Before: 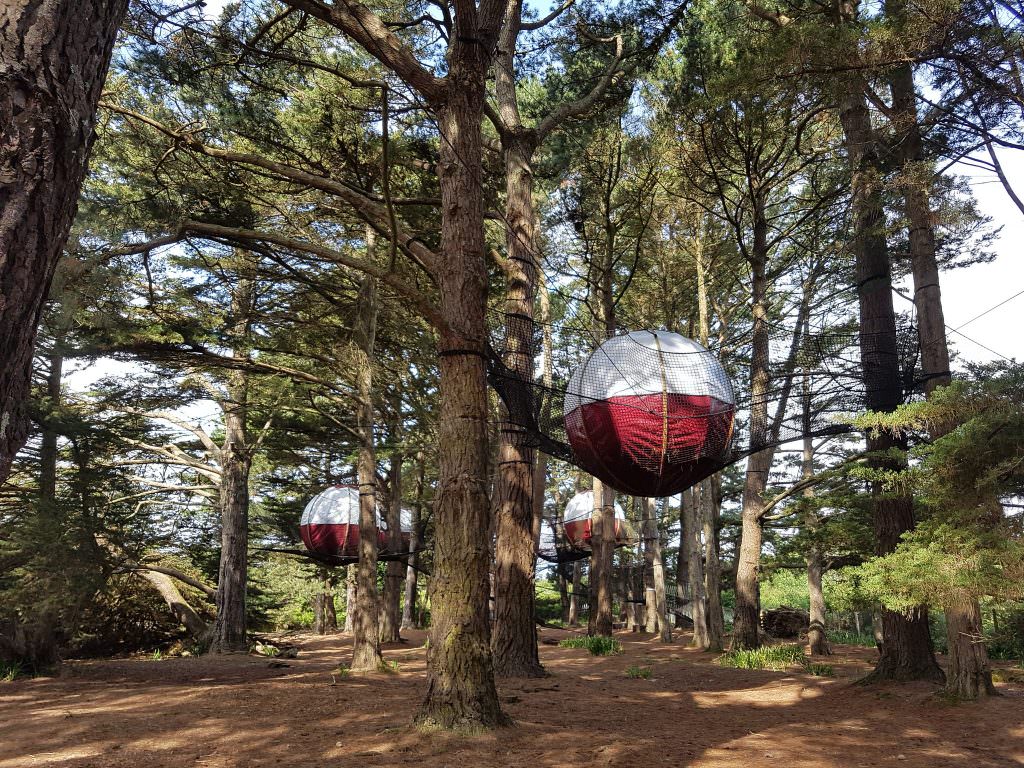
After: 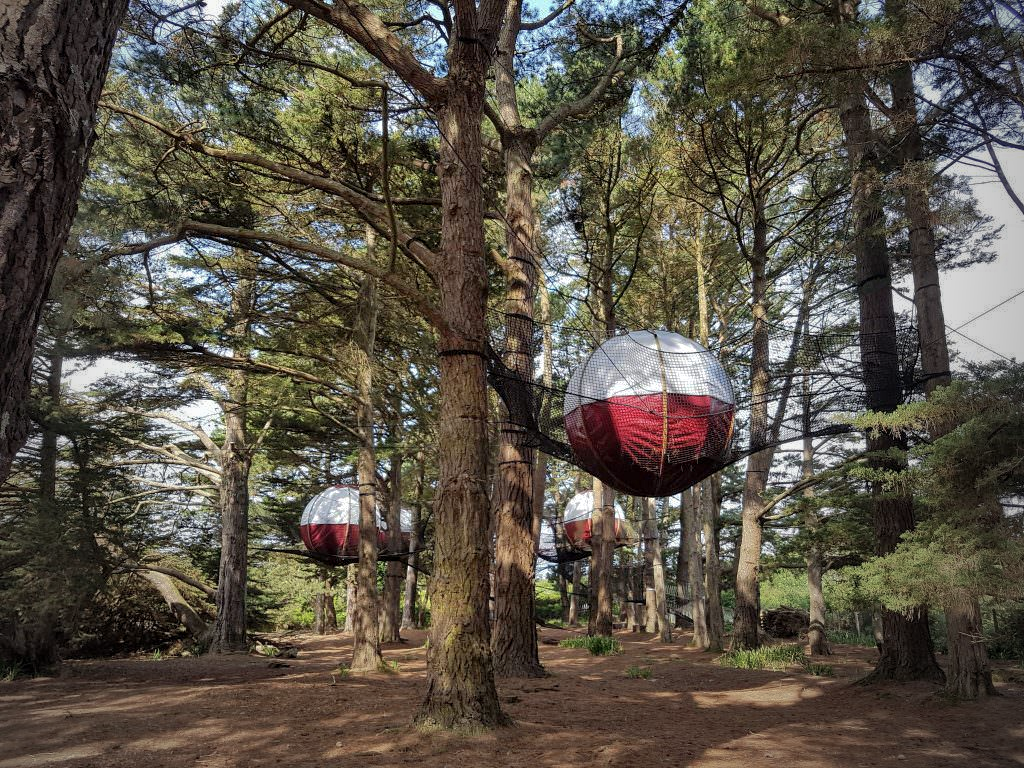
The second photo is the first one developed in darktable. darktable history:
vignetting: fall-off start 72.14%, fall-off radius 108.07%, brightness -0.713, saturation -0.488, center (-0.054, -0.359), width/height ratio 0.729
local contrast: highlights 100%, shadows 100%, detail 120%, midtone range 0.2
shadows and highlights: shadows 40, highlights -60
